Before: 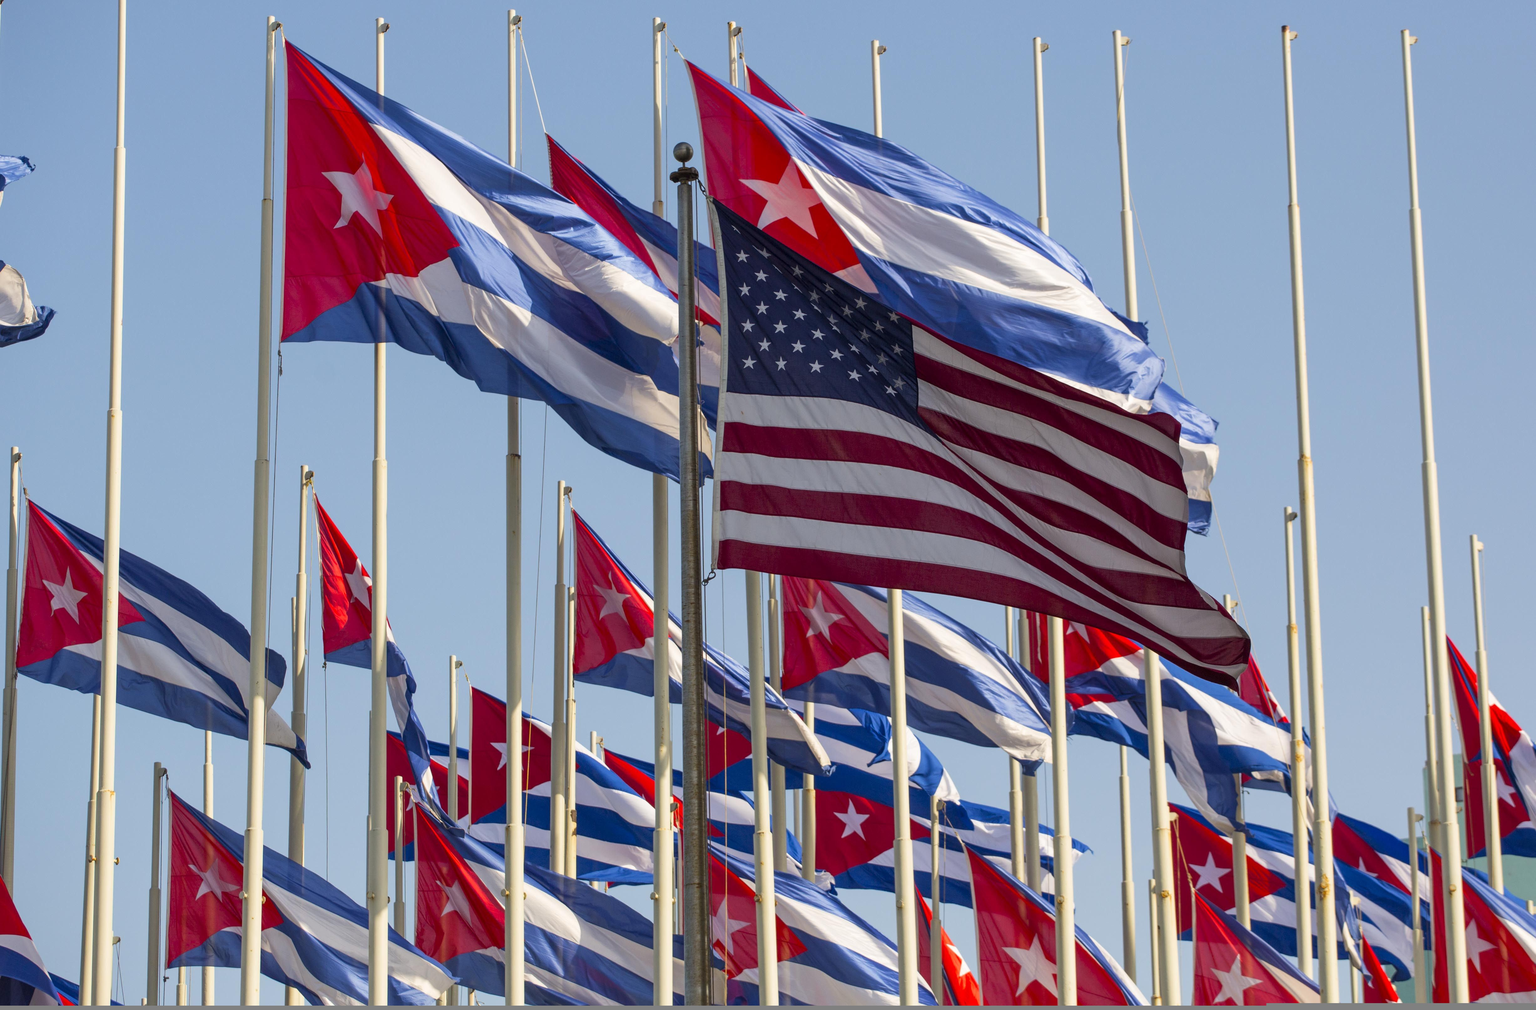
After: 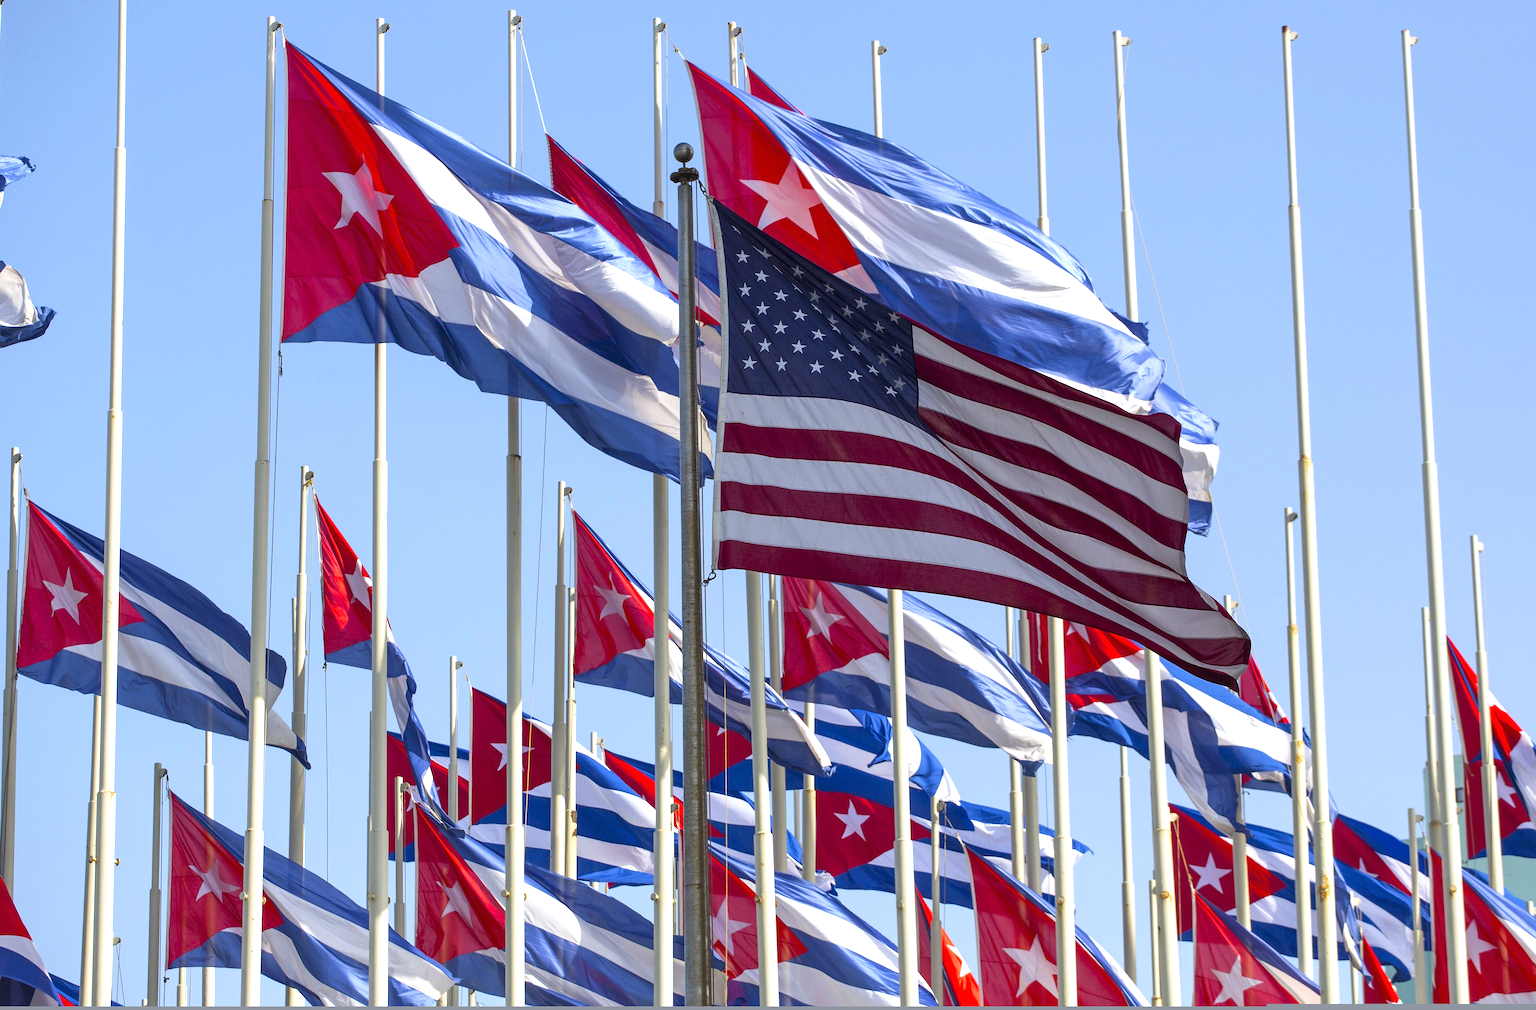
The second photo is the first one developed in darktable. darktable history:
white balance: red 0.954, blue 1.079
sharpen: radius 1.458, amount 0.398, threshold 1.271
exposure: black level correction 0, exposure 0.5 EV, compensate exposure bias true, compensate highlight preservation false
